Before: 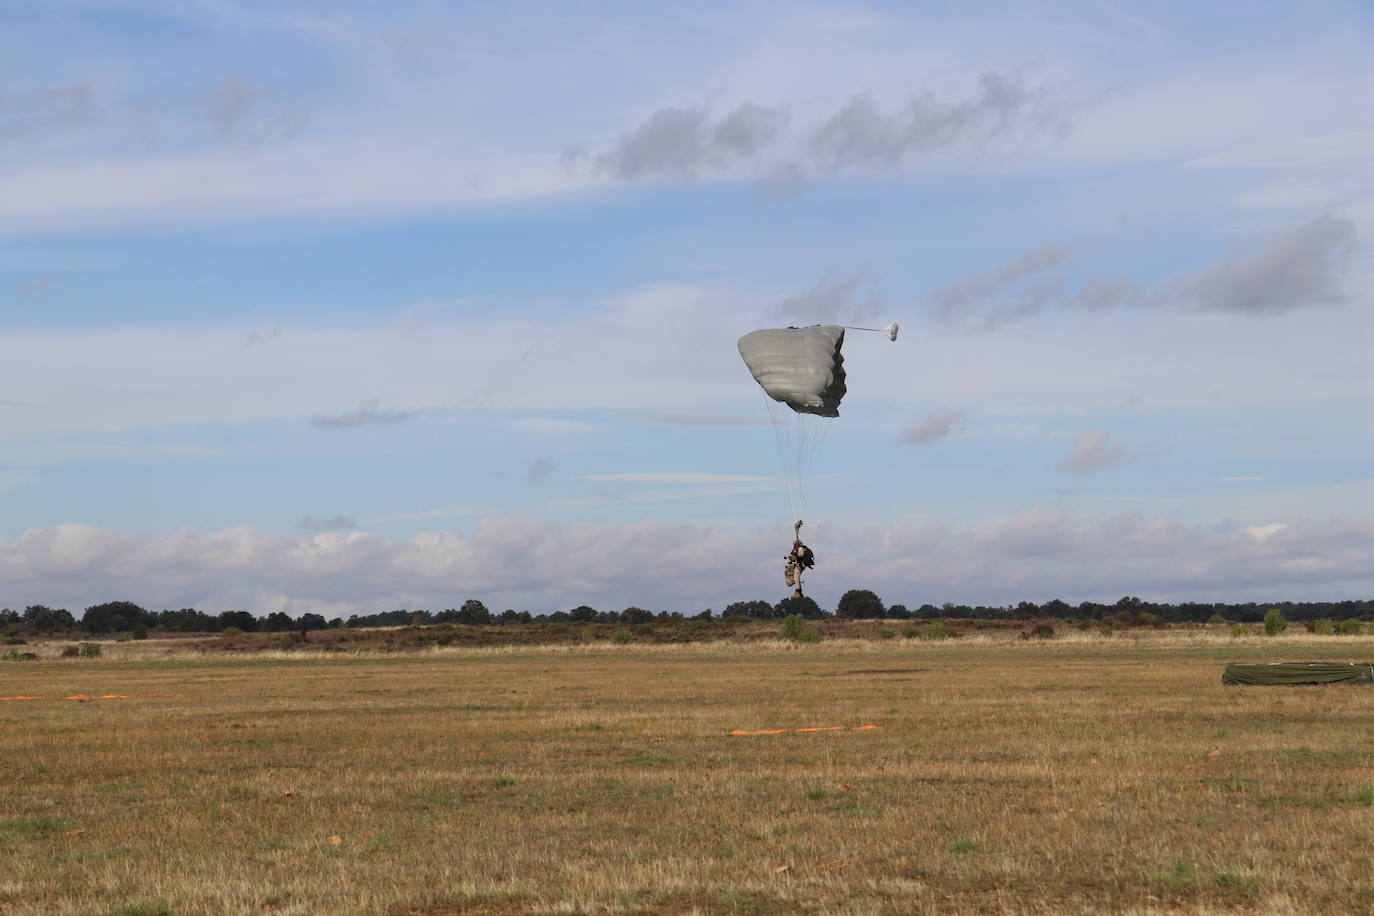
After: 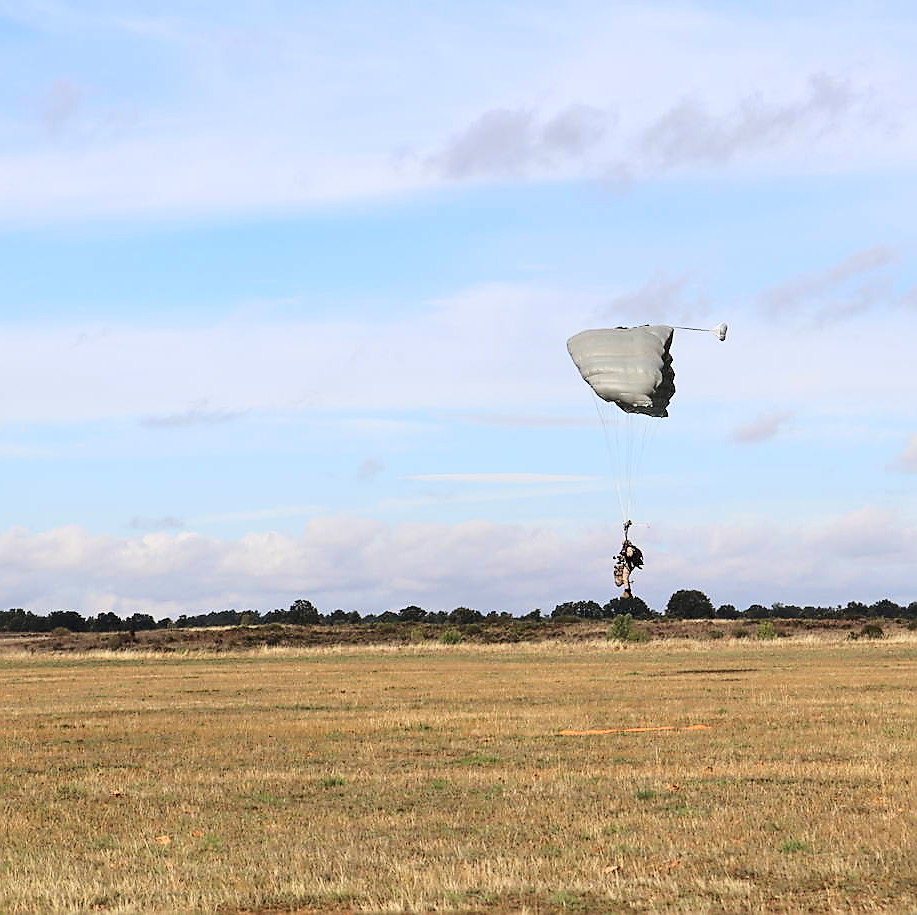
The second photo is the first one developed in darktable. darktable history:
crop and rotate: left 12.447%, right 20.805%
base curve: curves: ch0 [(0, 0) (0.028, 0.03) (0.121, 0.232) (0.46, 0.748) (0.859, 0.968) (1, 1)]
sharpen: radius 1.387, amount 1.238, threshold 0.759
color correction: highlights b* -0.014
